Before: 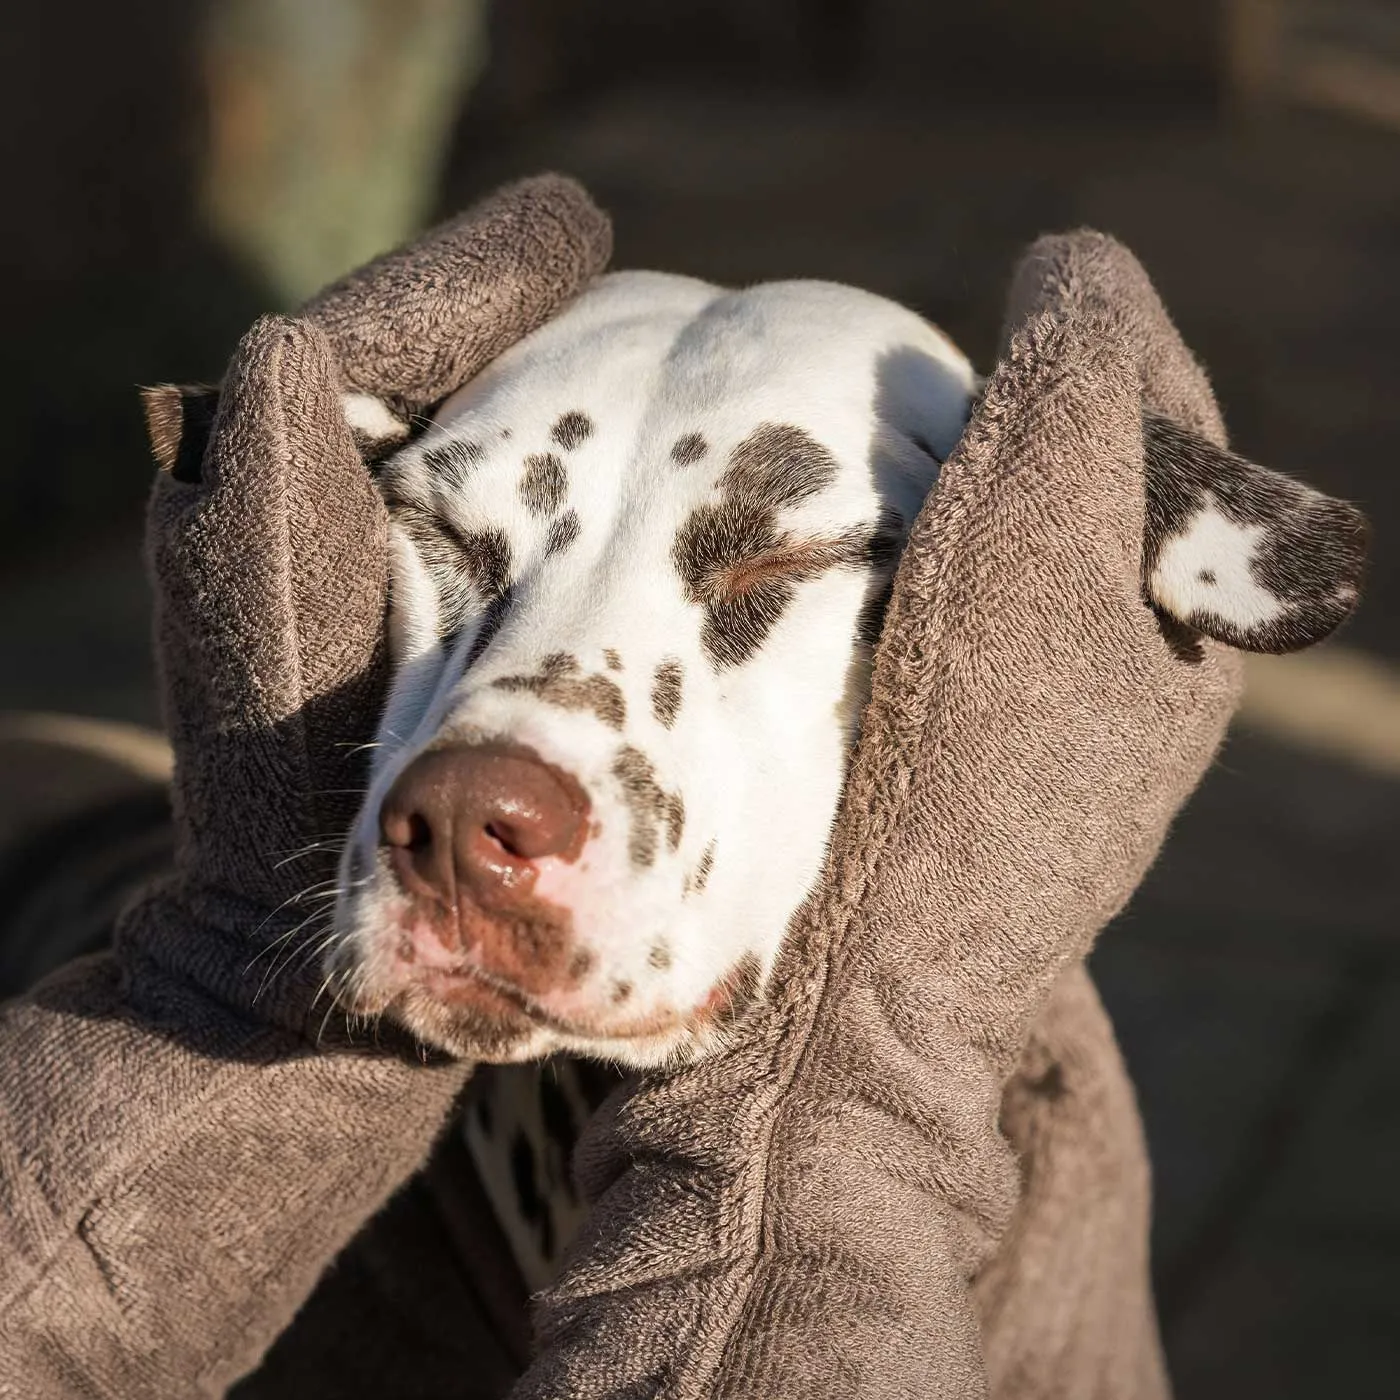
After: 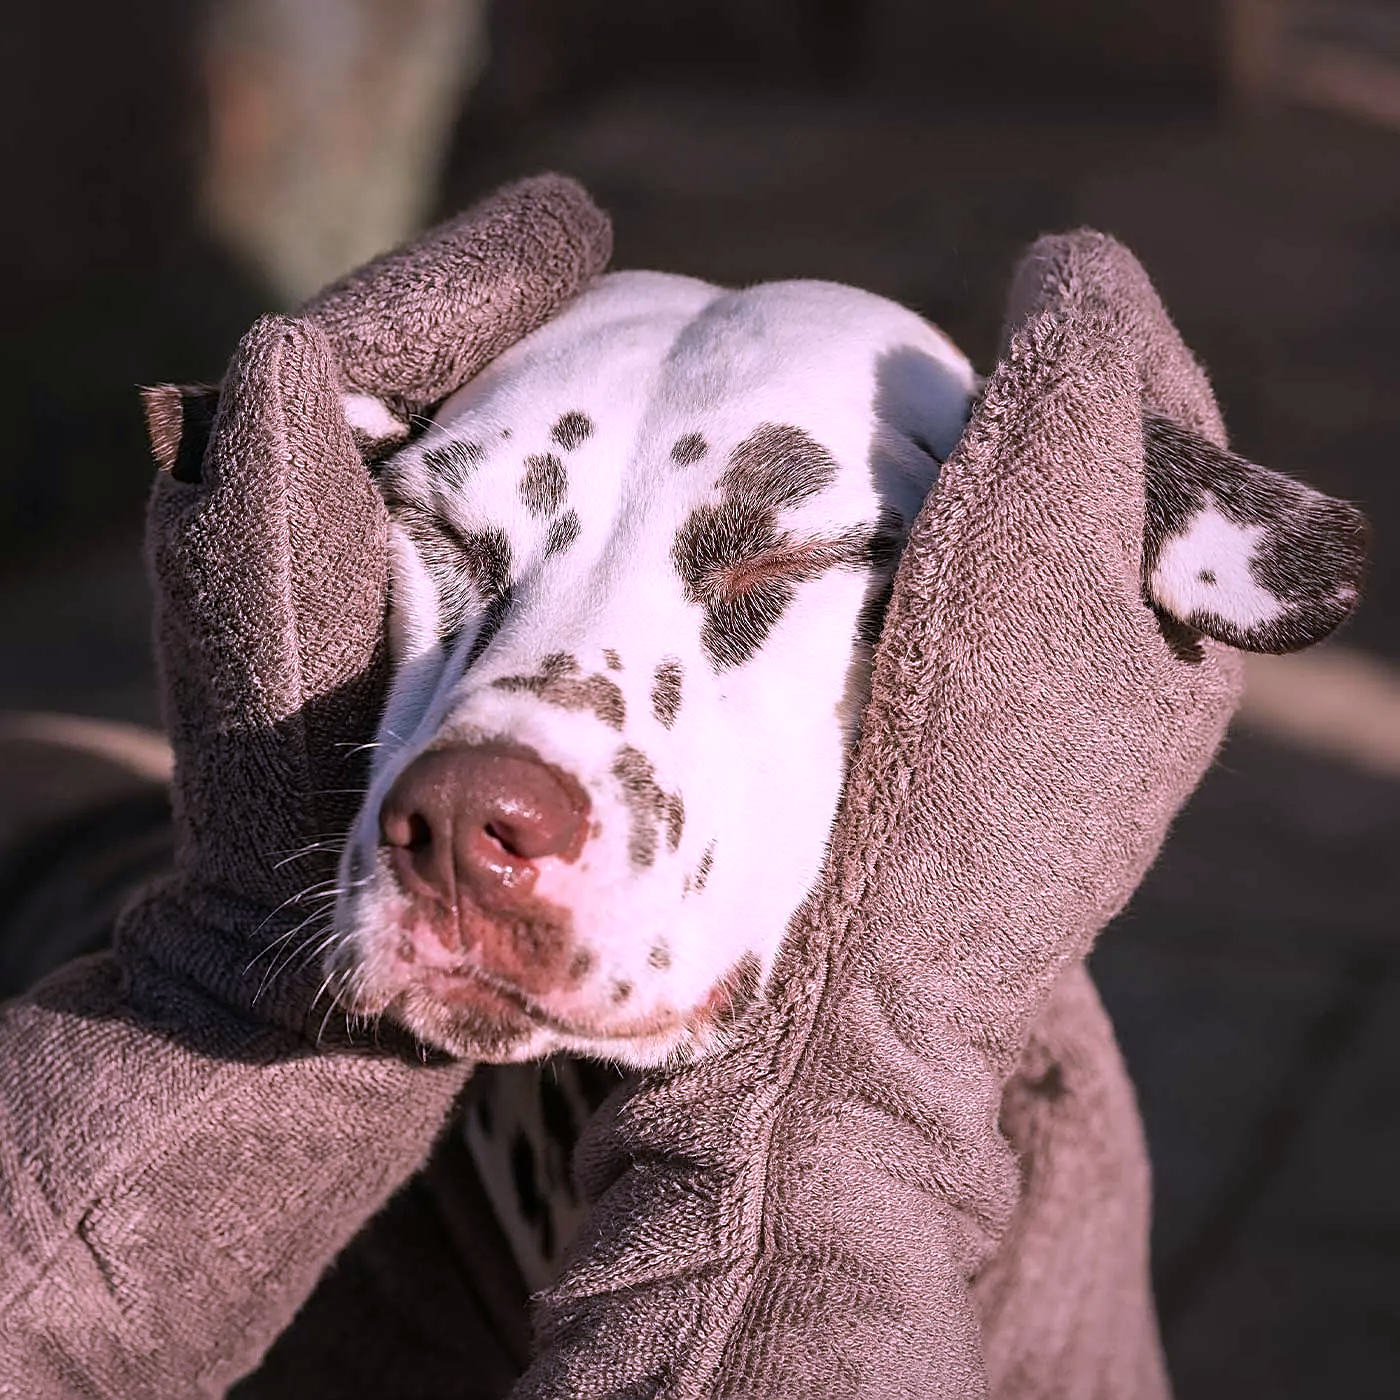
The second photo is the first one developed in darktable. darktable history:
color correction: highlights a* 15.46, highlights b* -20.56
sharpen: on, module defaults
